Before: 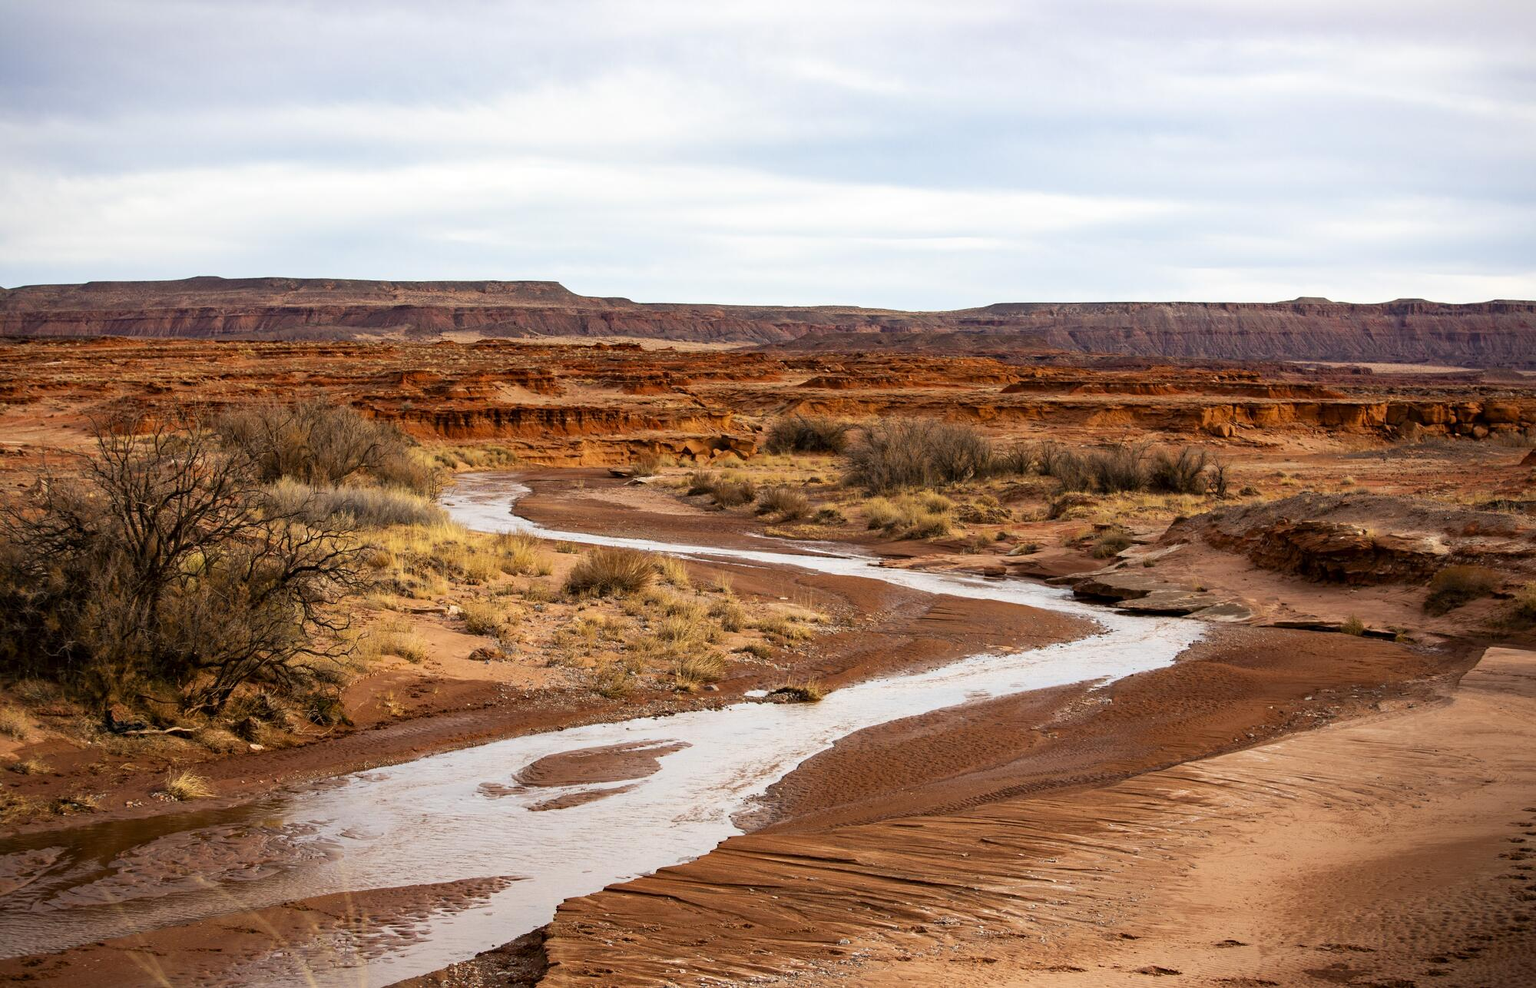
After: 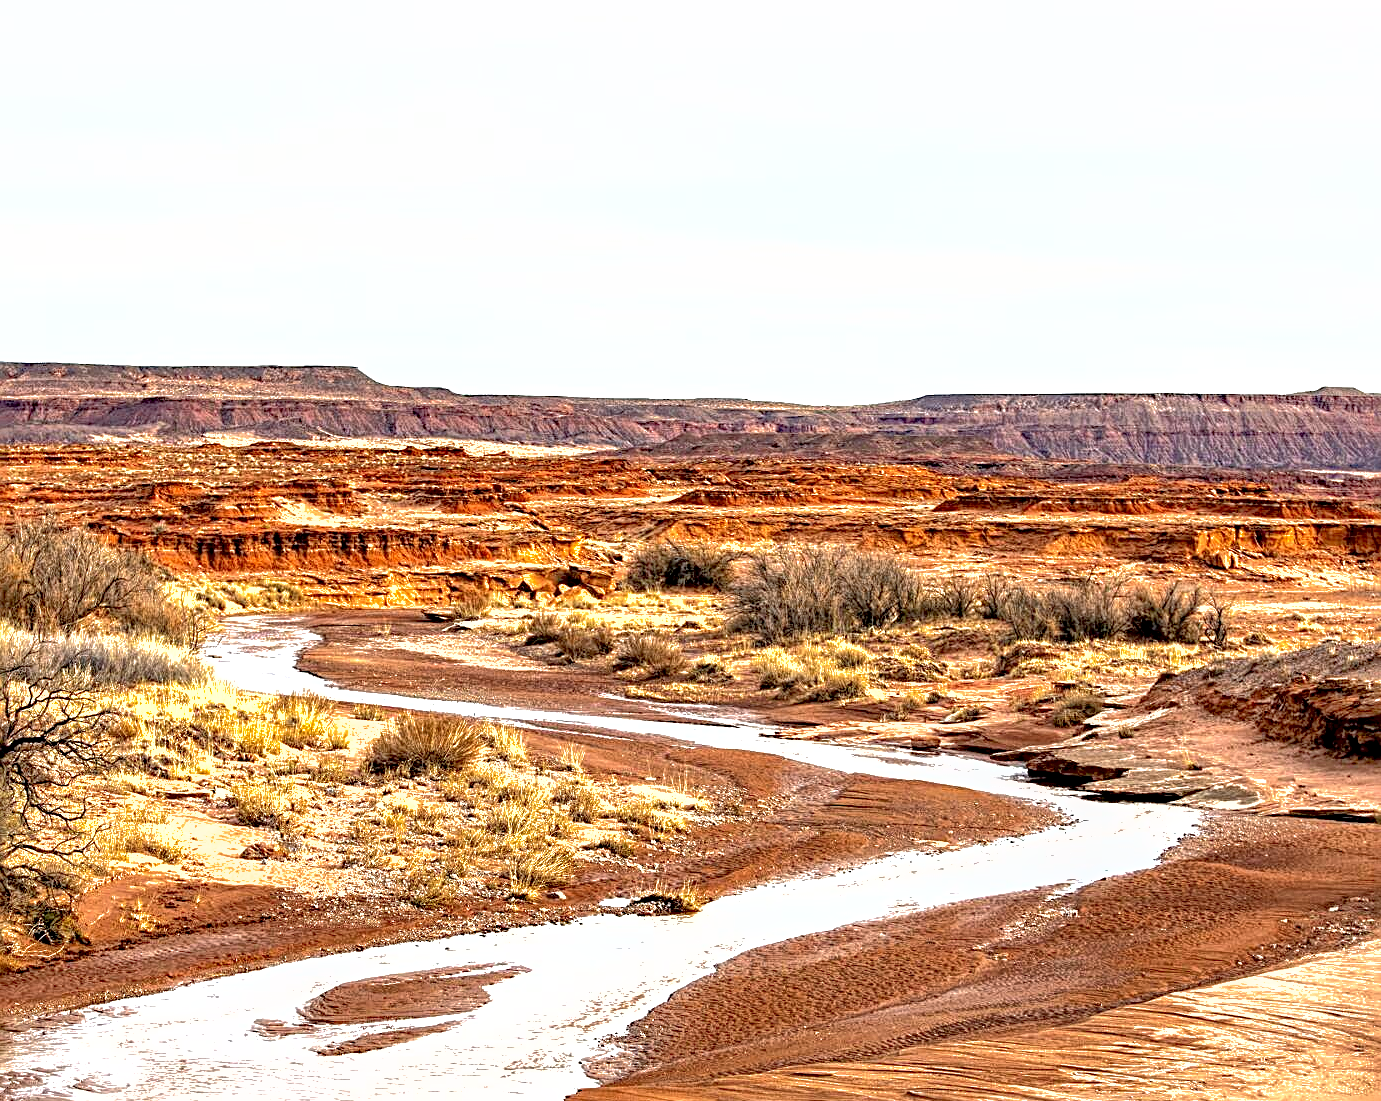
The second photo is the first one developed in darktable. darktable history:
crop: left 18.541%, right 12.375%, bottom 14.324%
contrast equalizer: y [[0.6 ×6], [0.55 ×6], [0 ×6], [0 ×6], [0 ×6]]
shadows and highlights: on, module defaults
sharpen: radius 2.576, amount 0.69
local contrast: highlights 74%, shadows 55%, detail 176%, midtone range 0.208
exposure: black level correction 0, exposure 1.097 EV, compensate highlight preservation false
